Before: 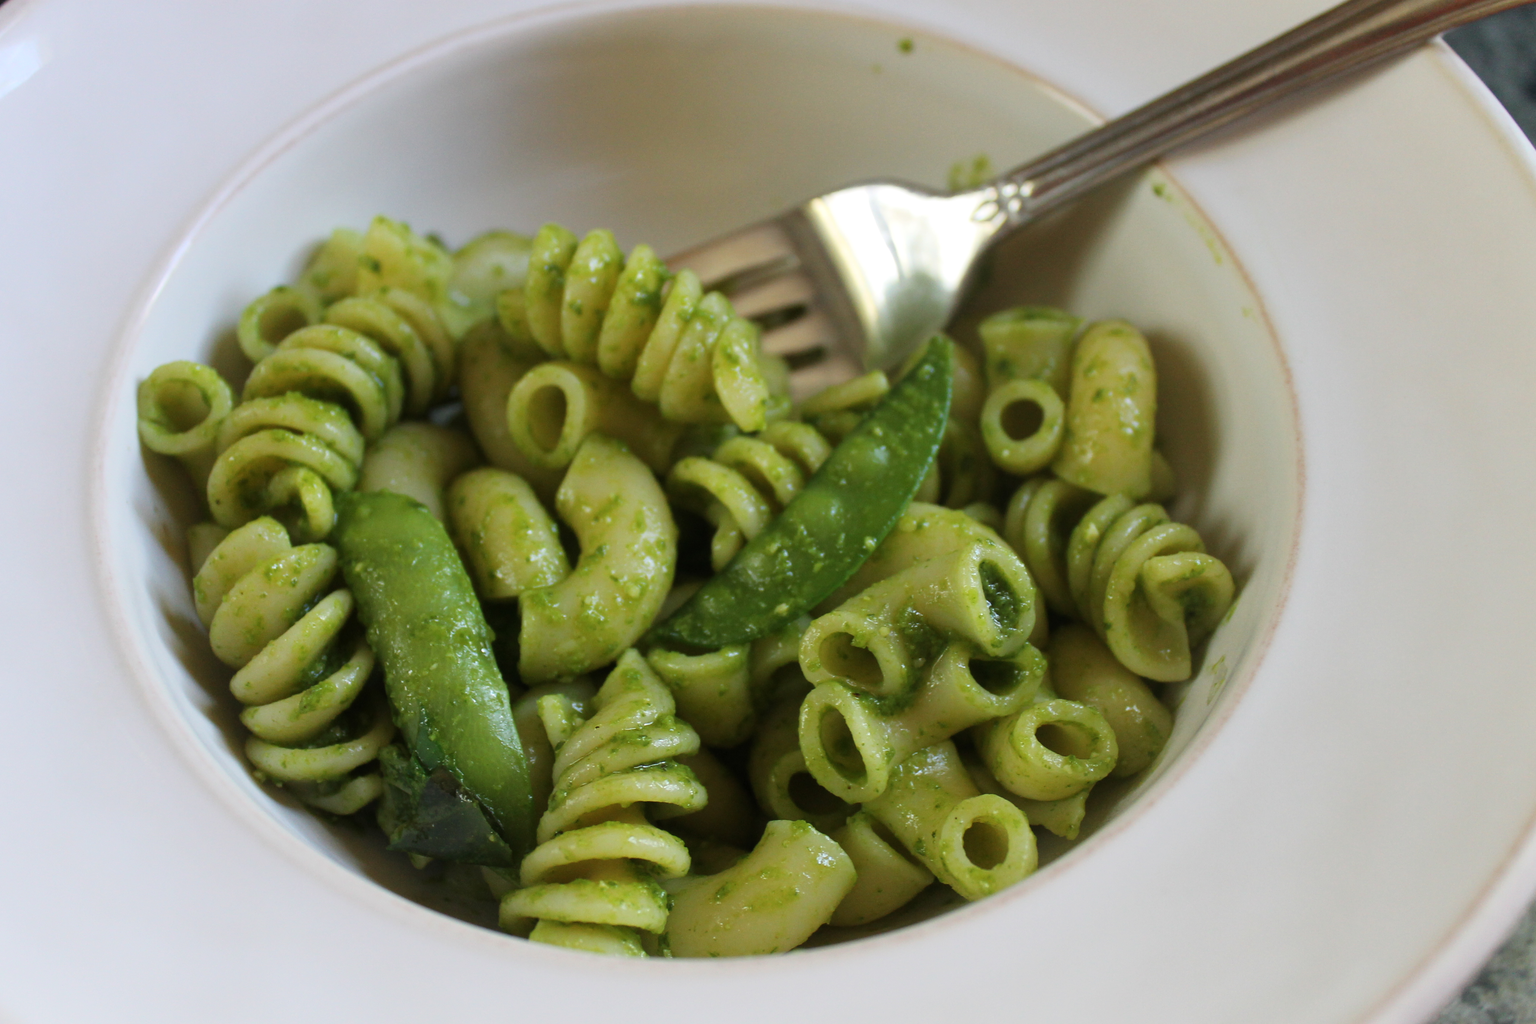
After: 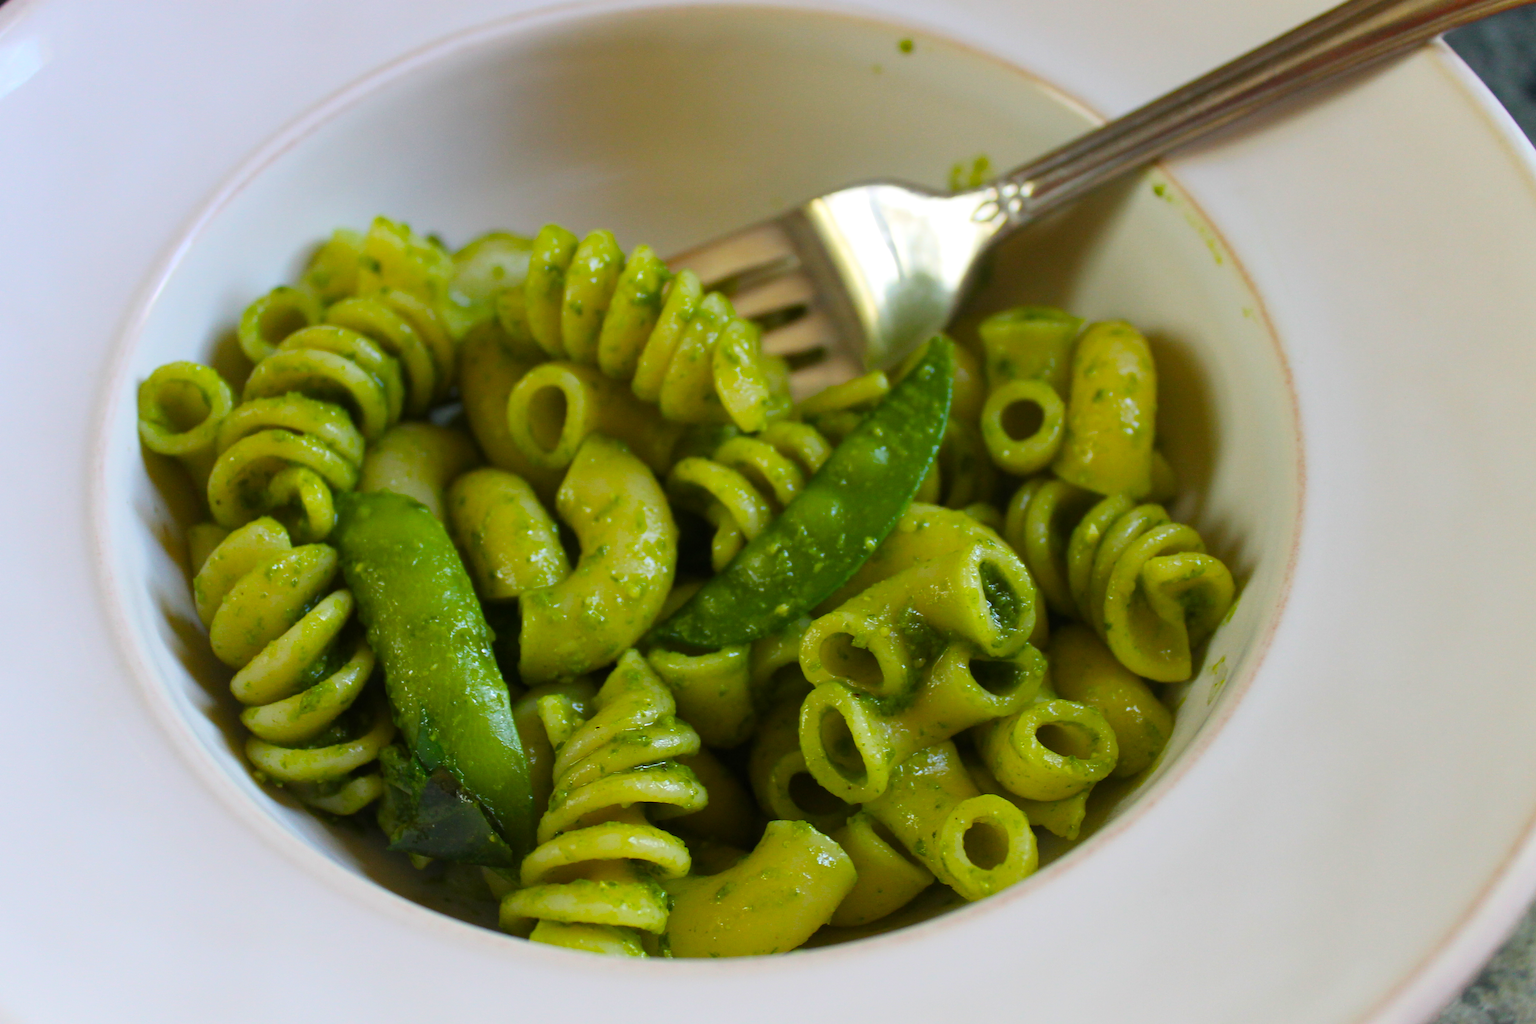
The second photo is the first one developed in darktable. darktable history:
color balance rgb: linear chroma grading › global chroma 15.001%, perceptual saturation grading › global saturation 14.577%, global vibrance 24.763%
